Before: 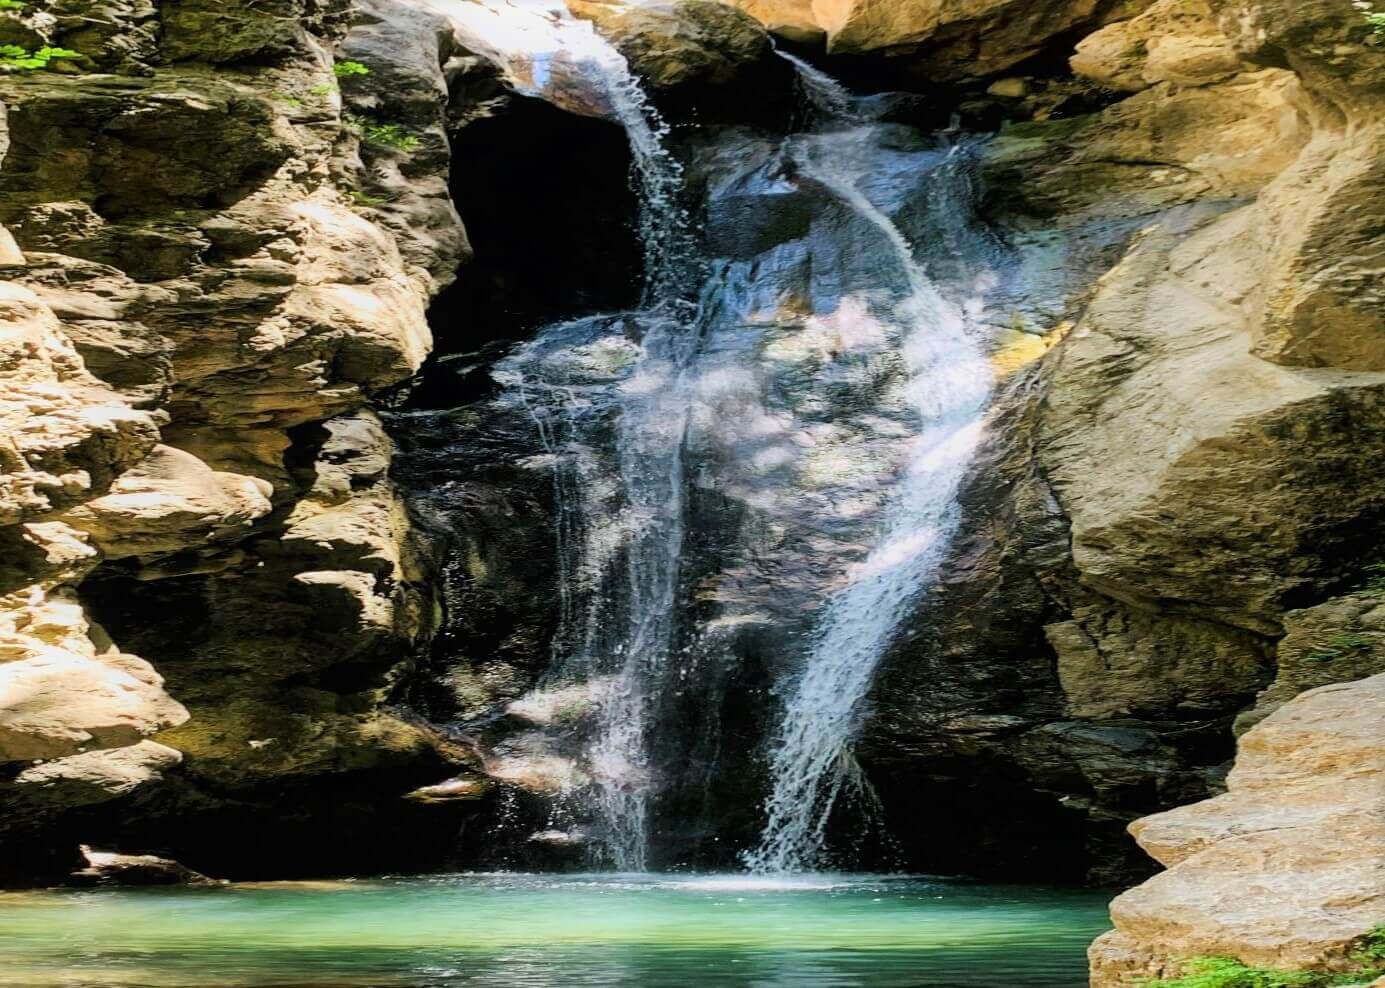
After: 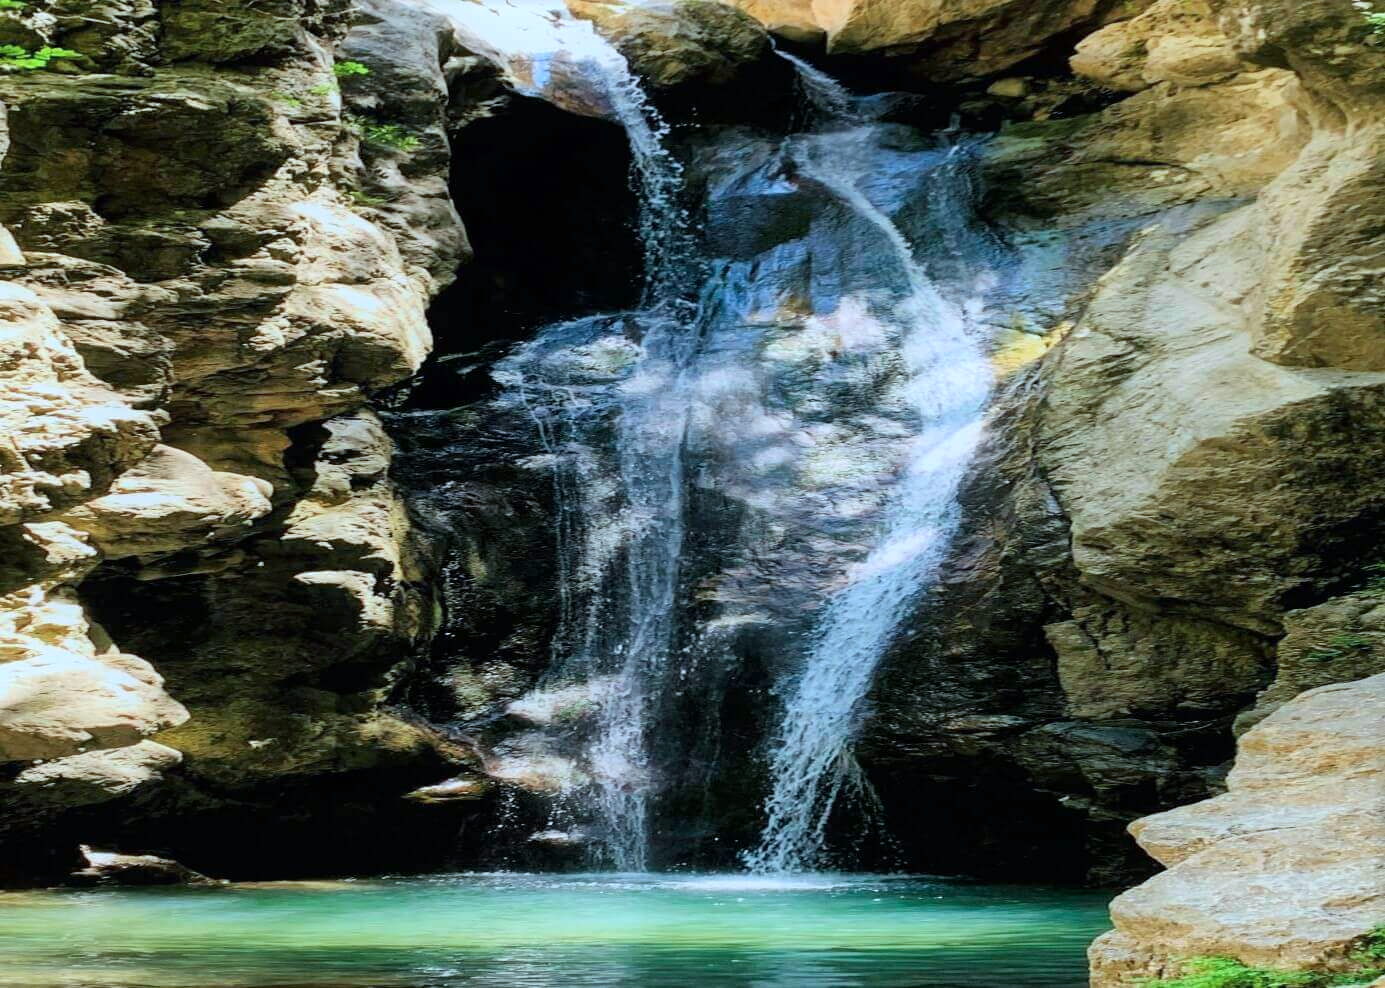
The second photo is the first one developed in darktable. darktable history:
color calibration: illuminant F (fluorescent), F source F9 (Cool White Deluxe 4150 K) – high CRI, x 0.374, y 0.373, temperature 4161.24 K
